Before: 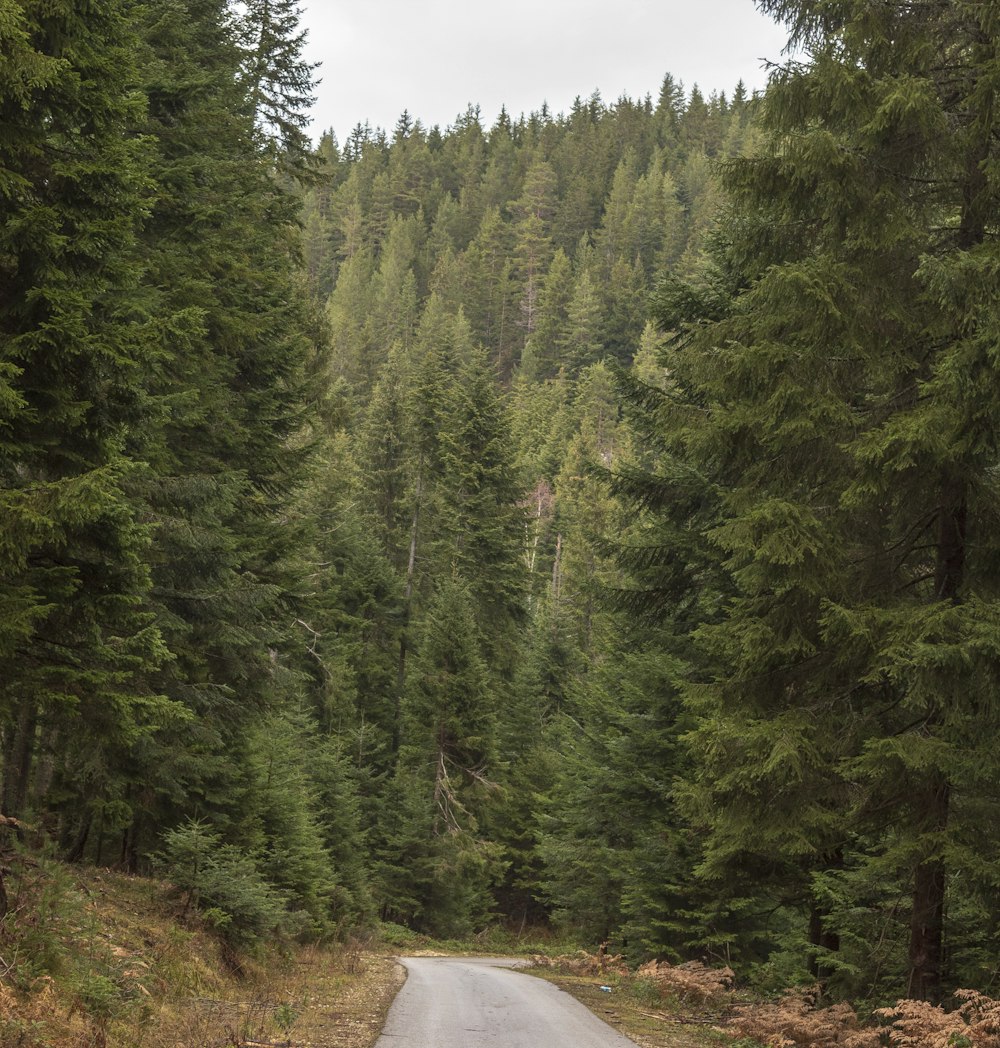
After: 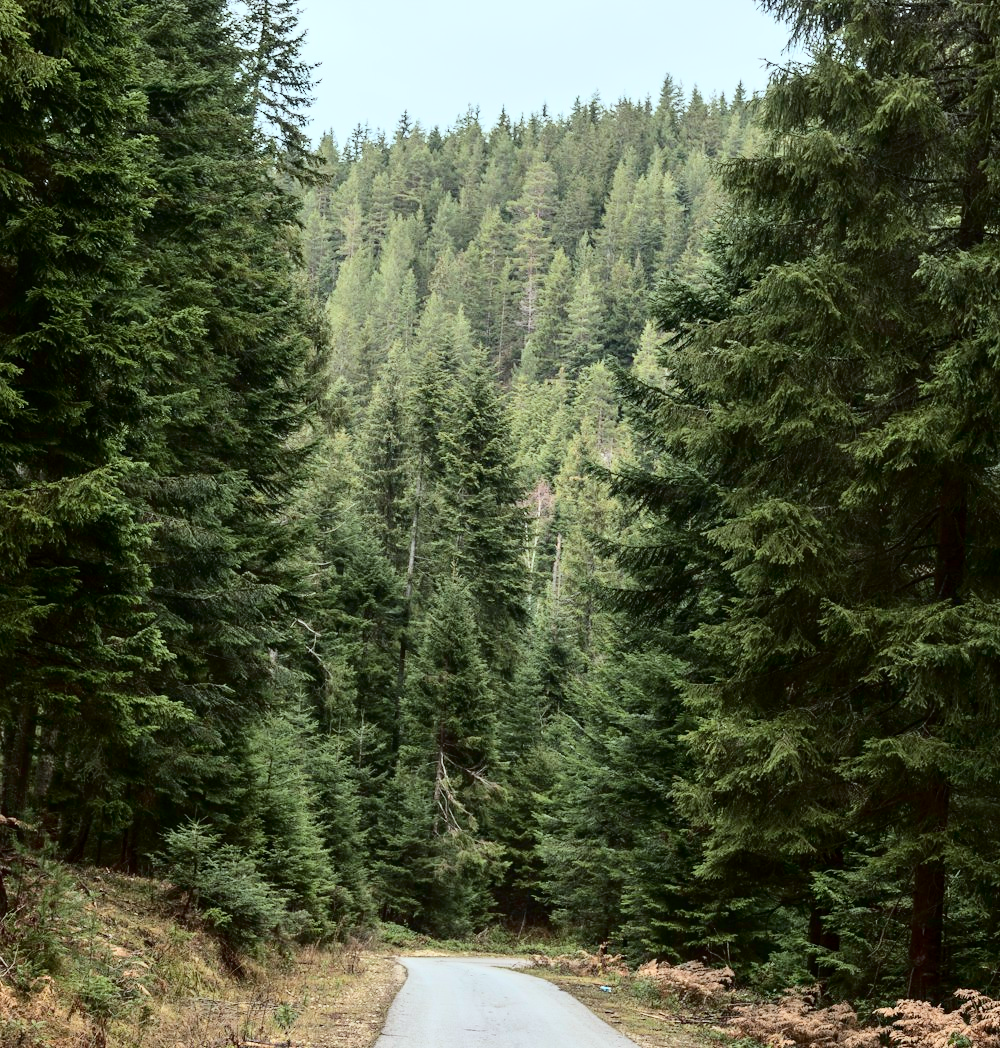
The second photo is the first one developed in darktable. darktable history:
tone curve: curves: ch0 [(0, 0) (0.003, 0.001) (0.011, 0.004) (0.025, 0.009) (0.044, 0.016) (0.069, 0.025) (0.1, 0.036) (0.136, 0.059) (0.177, 0.103) (0.224, 0.175) (0.277, 0.274) (0.335, 0.395) (0.399, 0.52) (0.468, 0.635) (0.543, 0.733) (0.623, 0.817) (0.709, 0.888) (0.801, 0.93) (0.898, 0.964) (1, 1)], color space Lab, independent channels, preserve colors none
exposure: exposure -0.05 EV
white balance: red 0.925, blue 1.046
